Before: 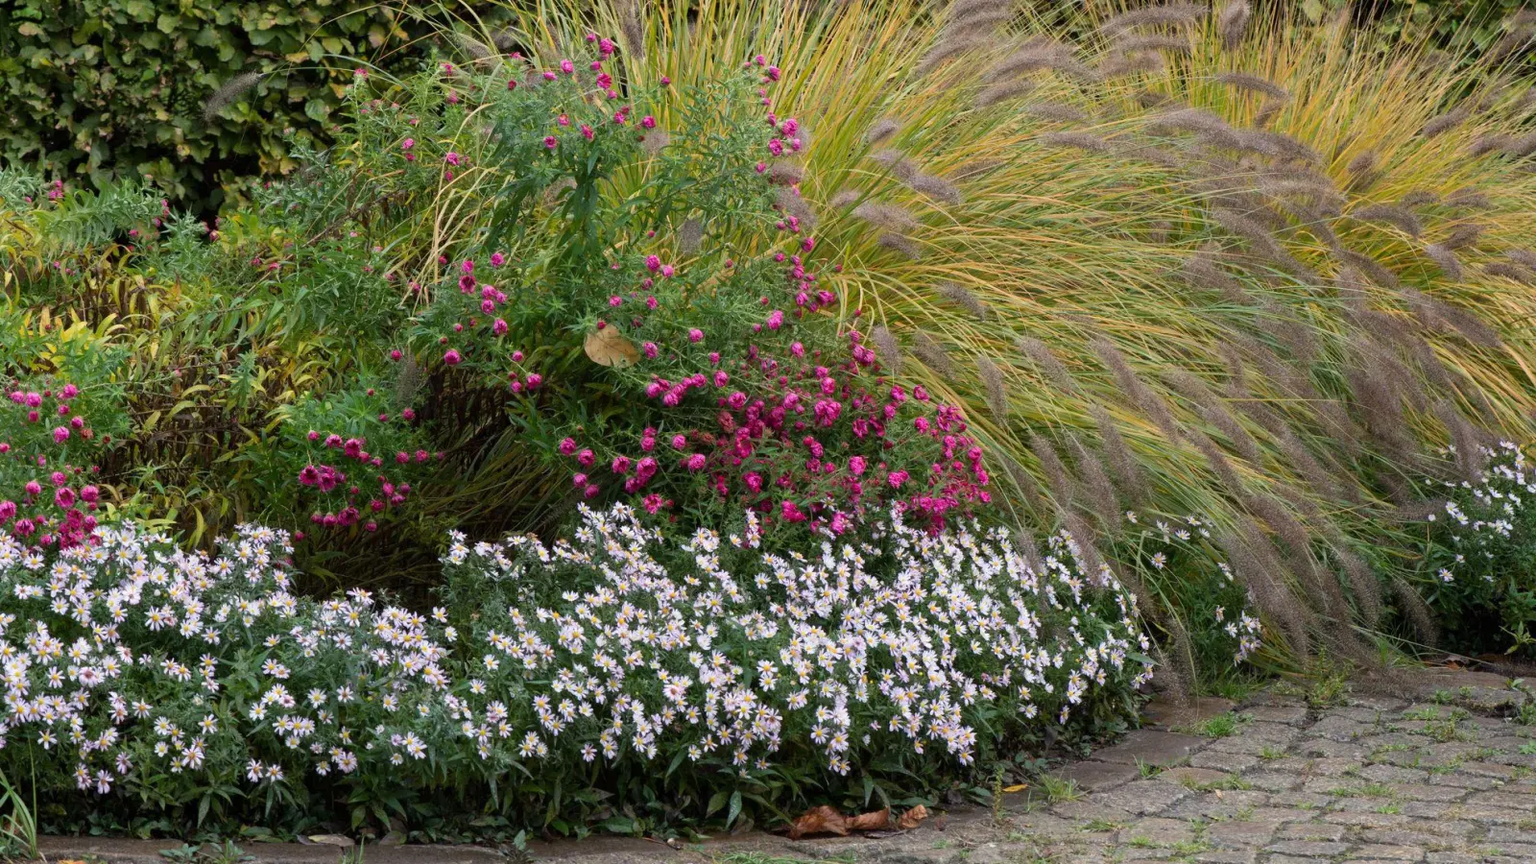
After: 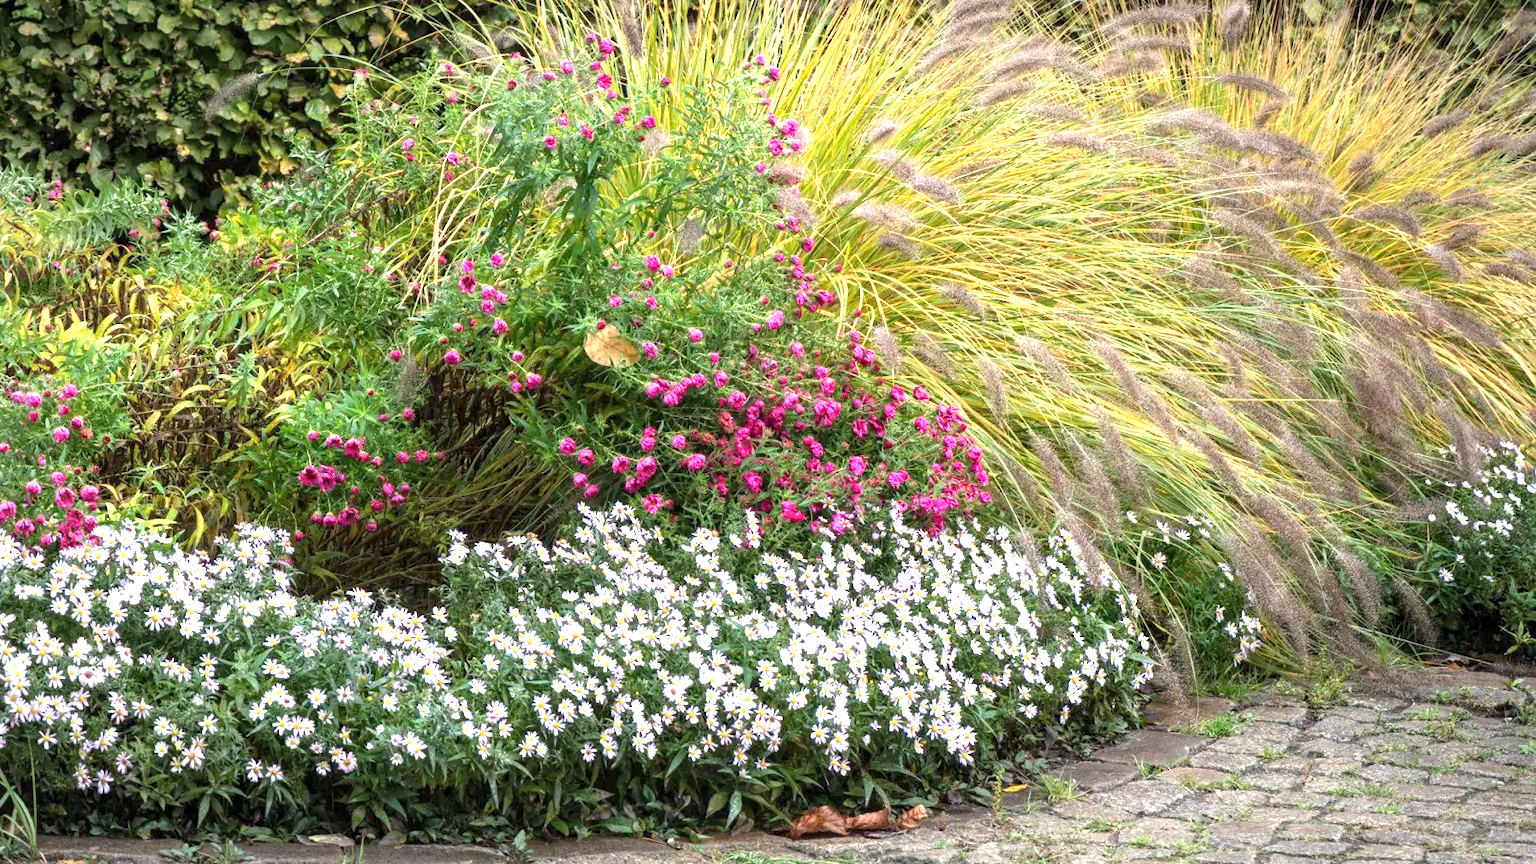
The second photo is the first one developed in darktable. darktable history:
exposure: black level correction 0, exposure 1.443 EV, compensate highlight preservation false
vignetting: brightness -0.423, saturation -0.199, automatic ratio true
local contrast: on, module defaults
